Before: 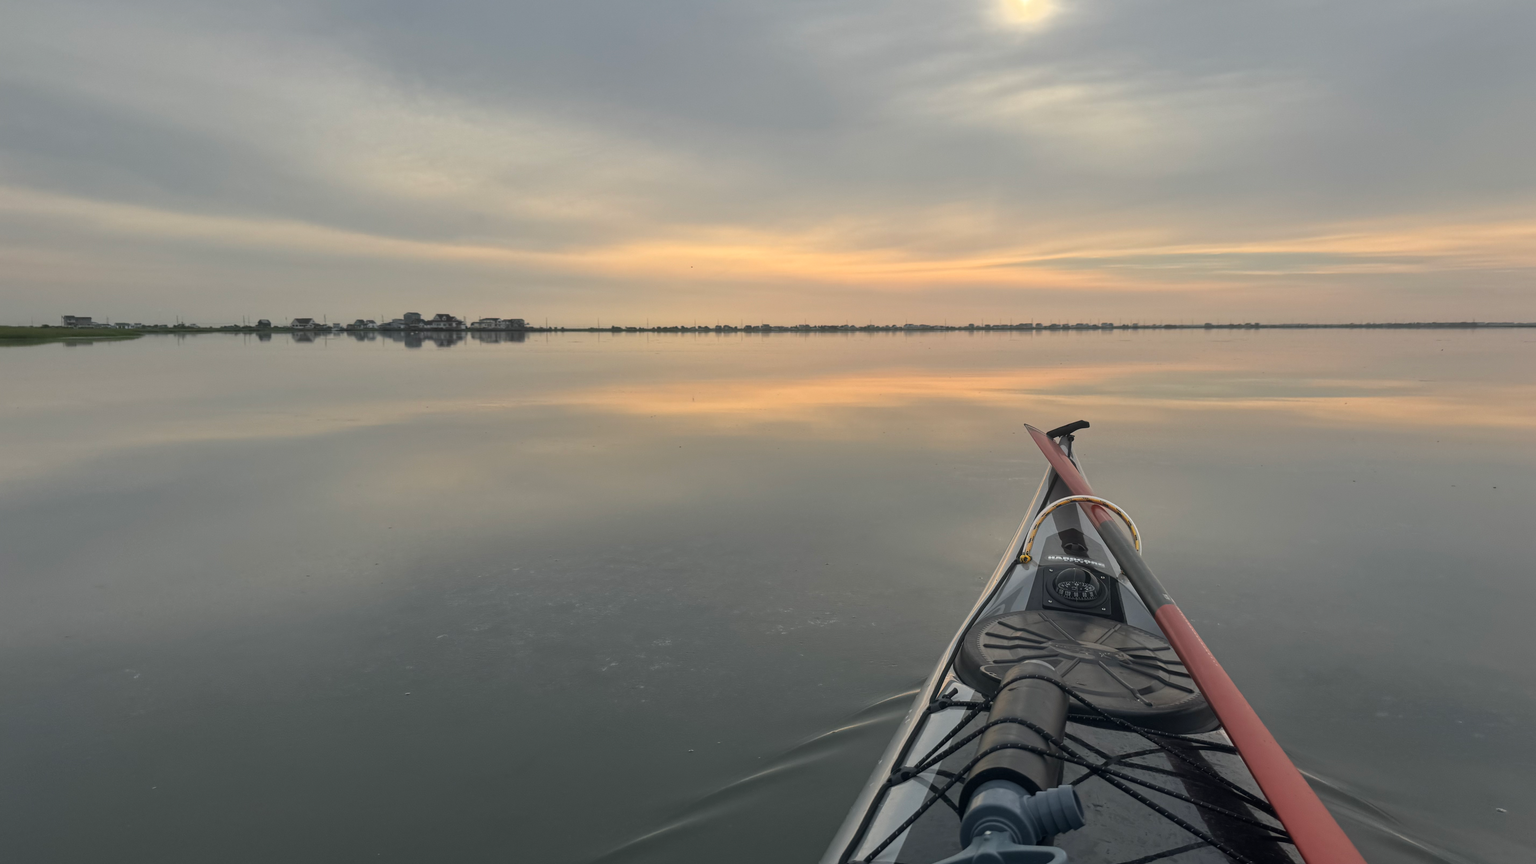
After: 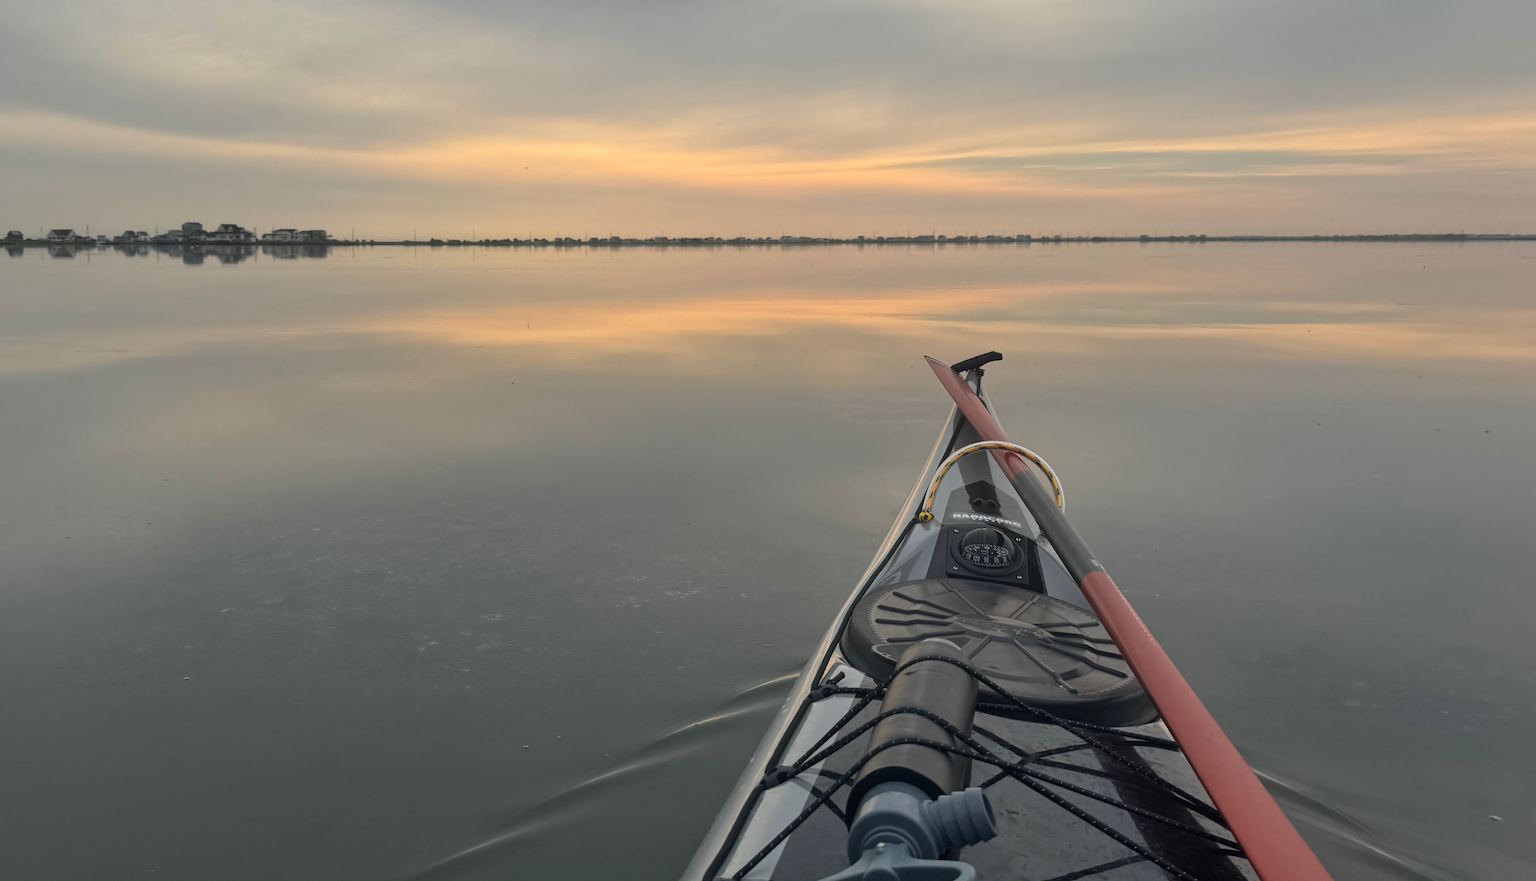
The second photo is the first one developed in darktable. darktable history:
shadows and highlights: shadows 31.27, highlights 1.41, soften with gaussian
crop: left 16.412%, top 14.718%
